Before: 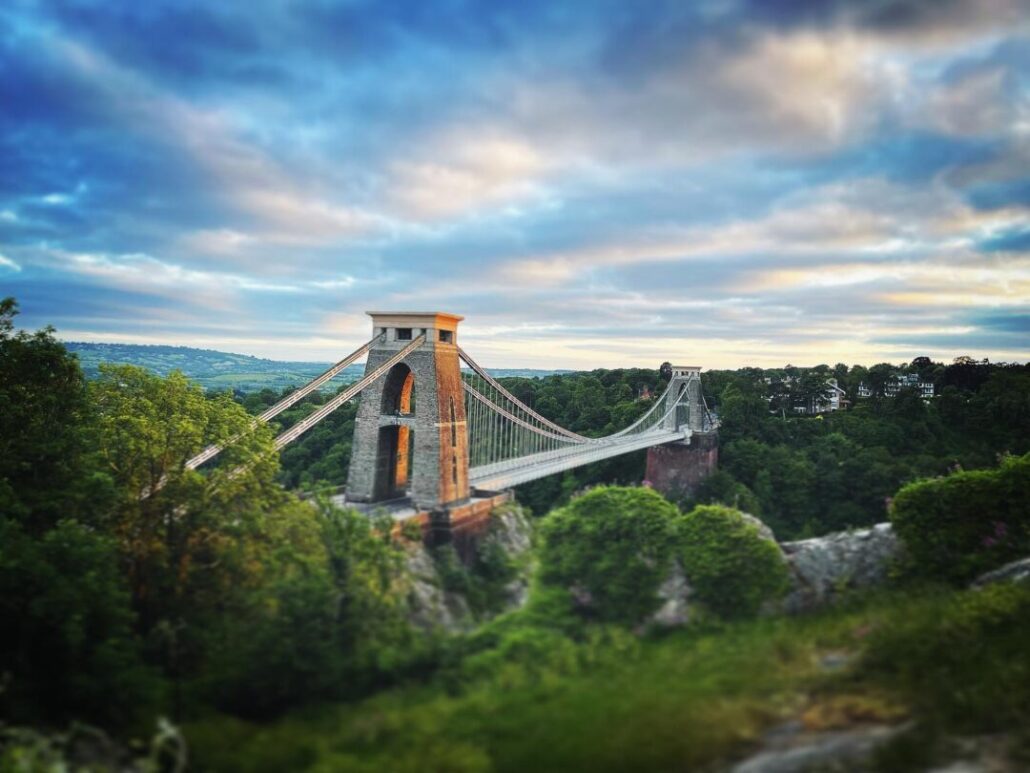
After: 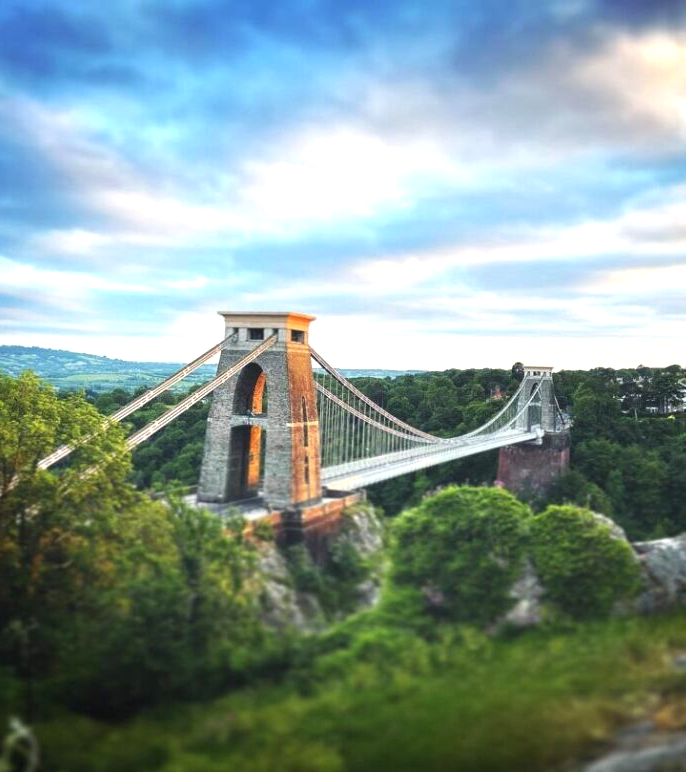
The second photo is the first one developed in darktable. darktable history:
exposure: black level correction 0, exposure 0.7 EV, compensate exposure bias true, compensate highlight preservation false
base curve: curves: ch0 [(0, 0) (0.303, 0.277) (1, 1)]
crop and rotate: left 14.436%, right 18.898%
